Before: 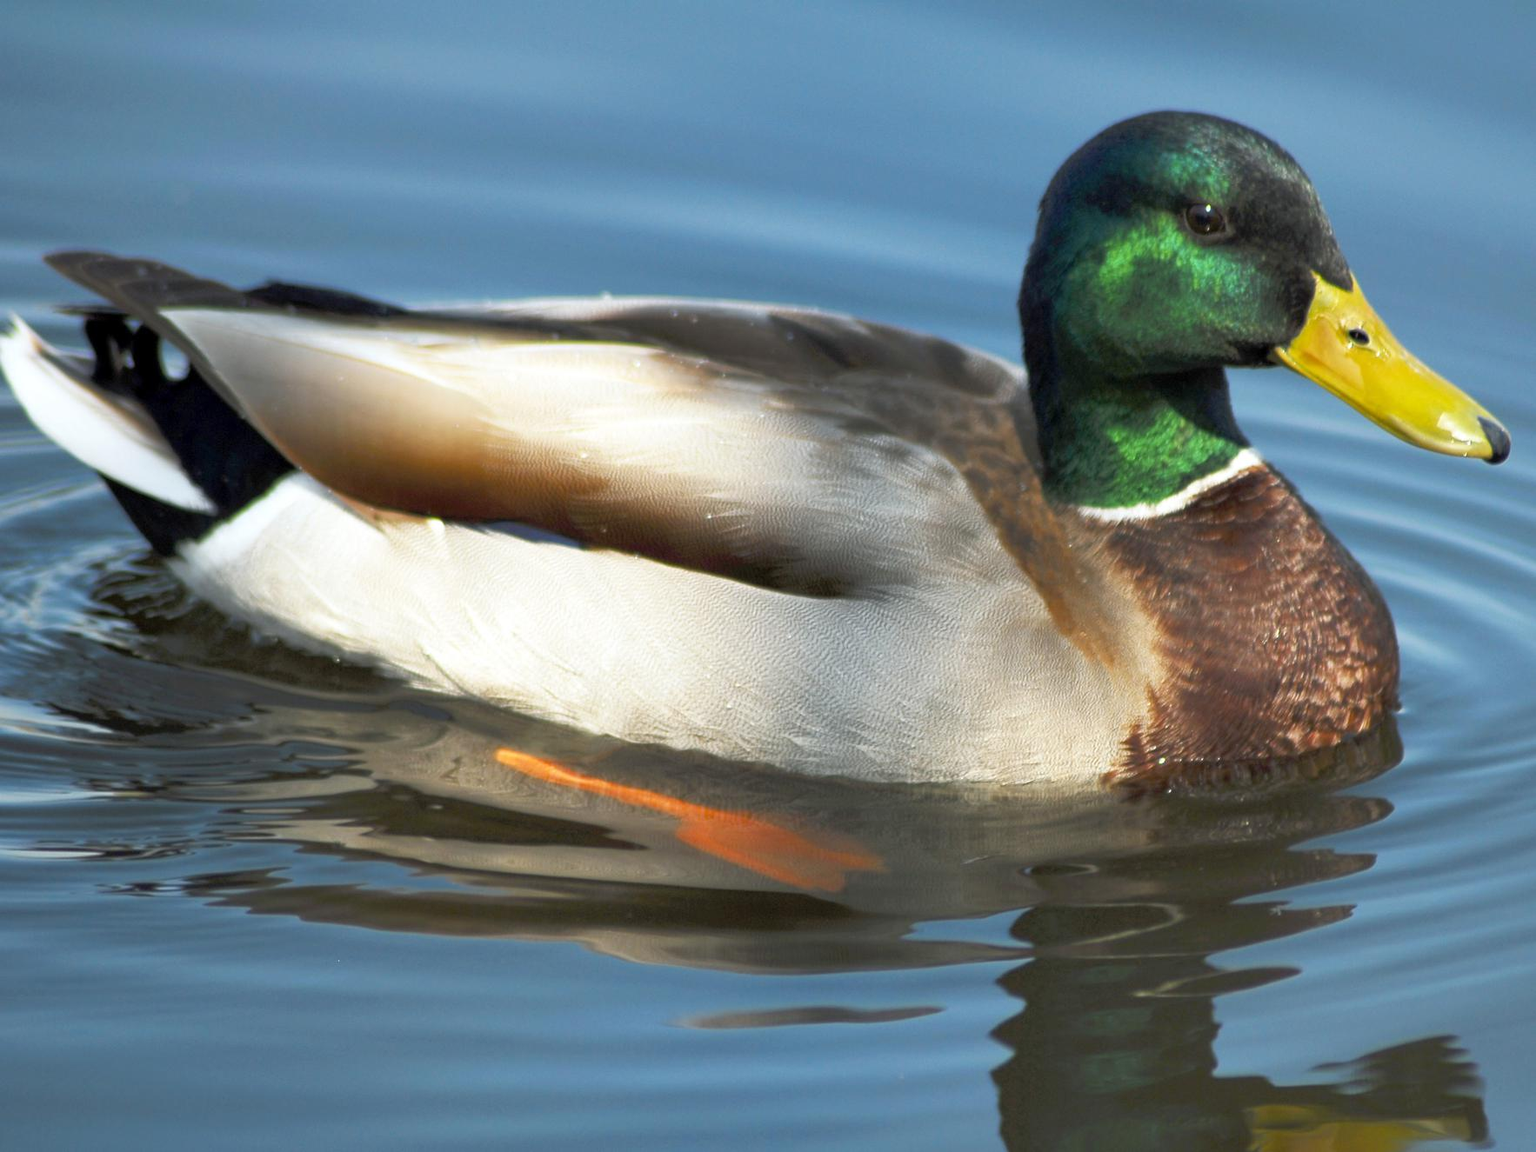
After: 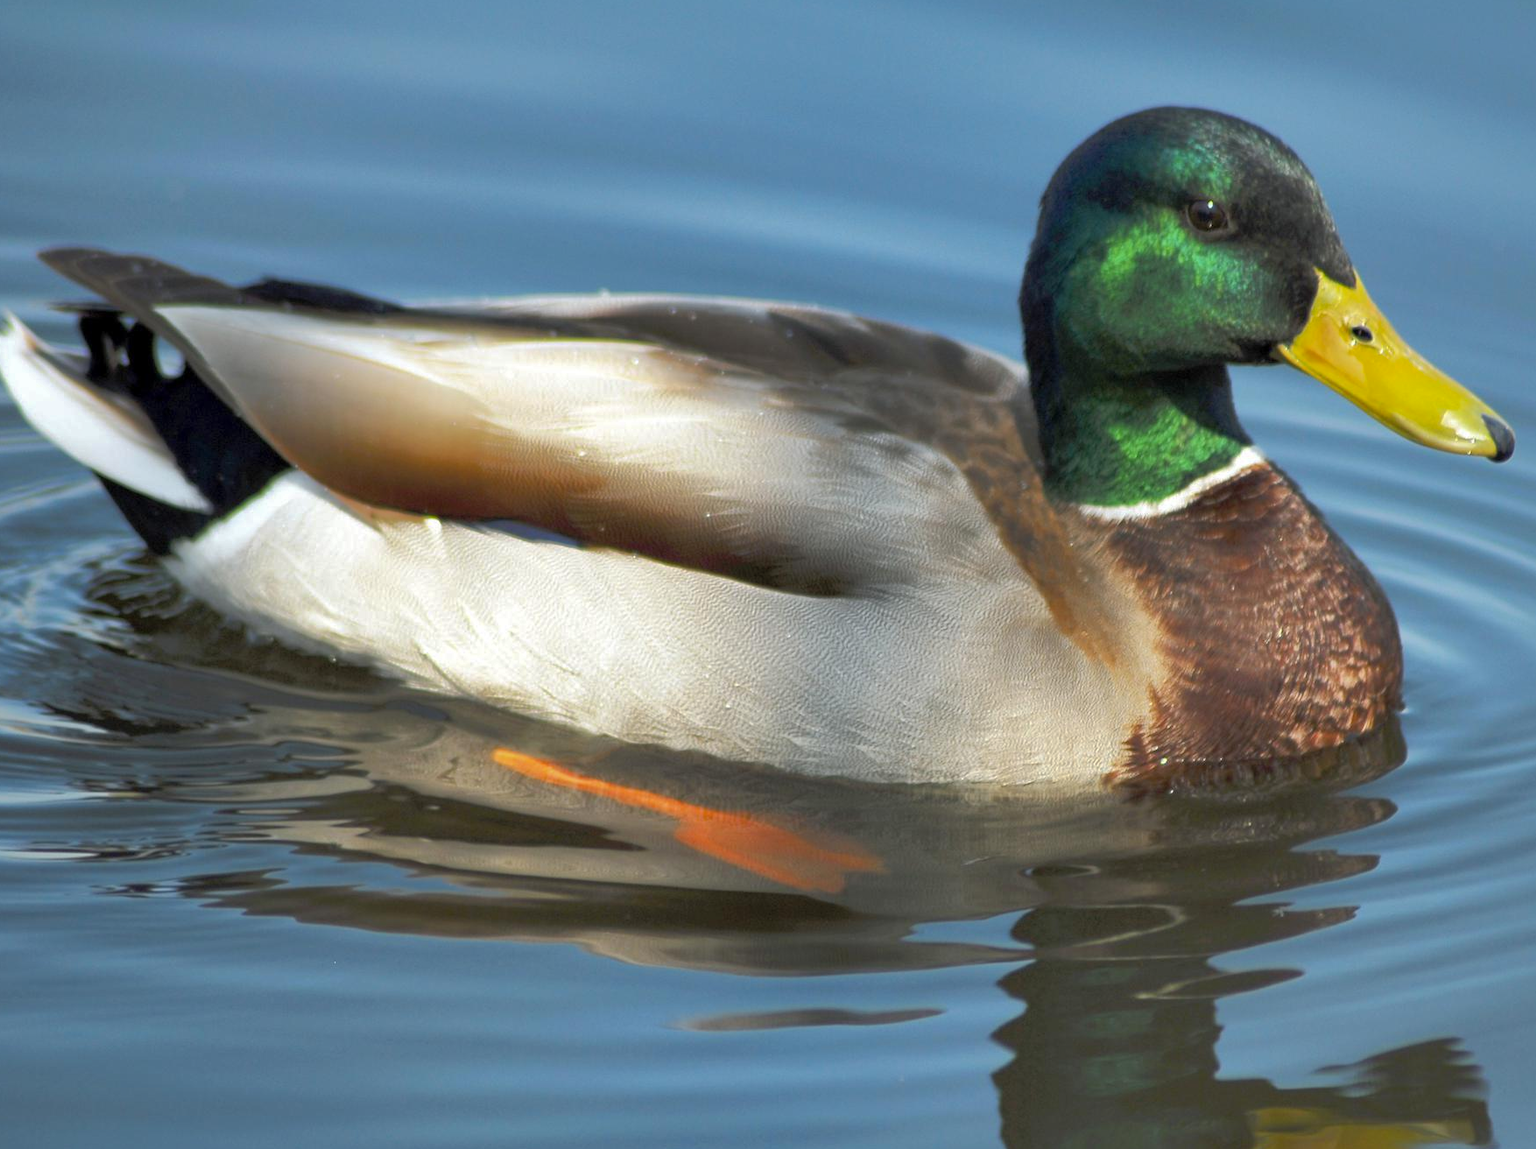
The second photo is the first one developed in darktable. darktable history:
crop: left 0.434%, top 0.485%, right 0.244%, bottom 0.386%
shadows and highlights: shadows 40, highlights -60
